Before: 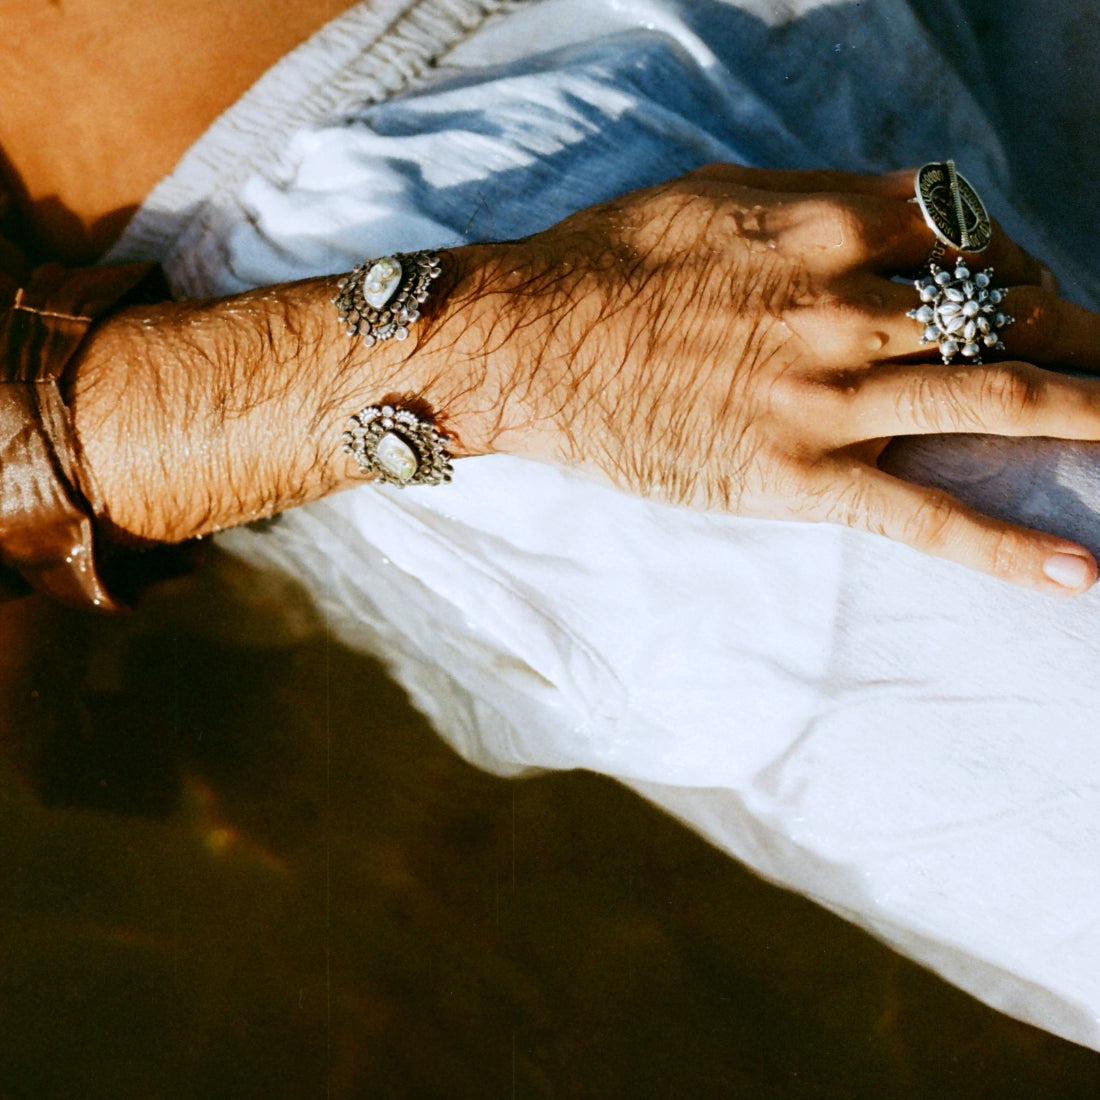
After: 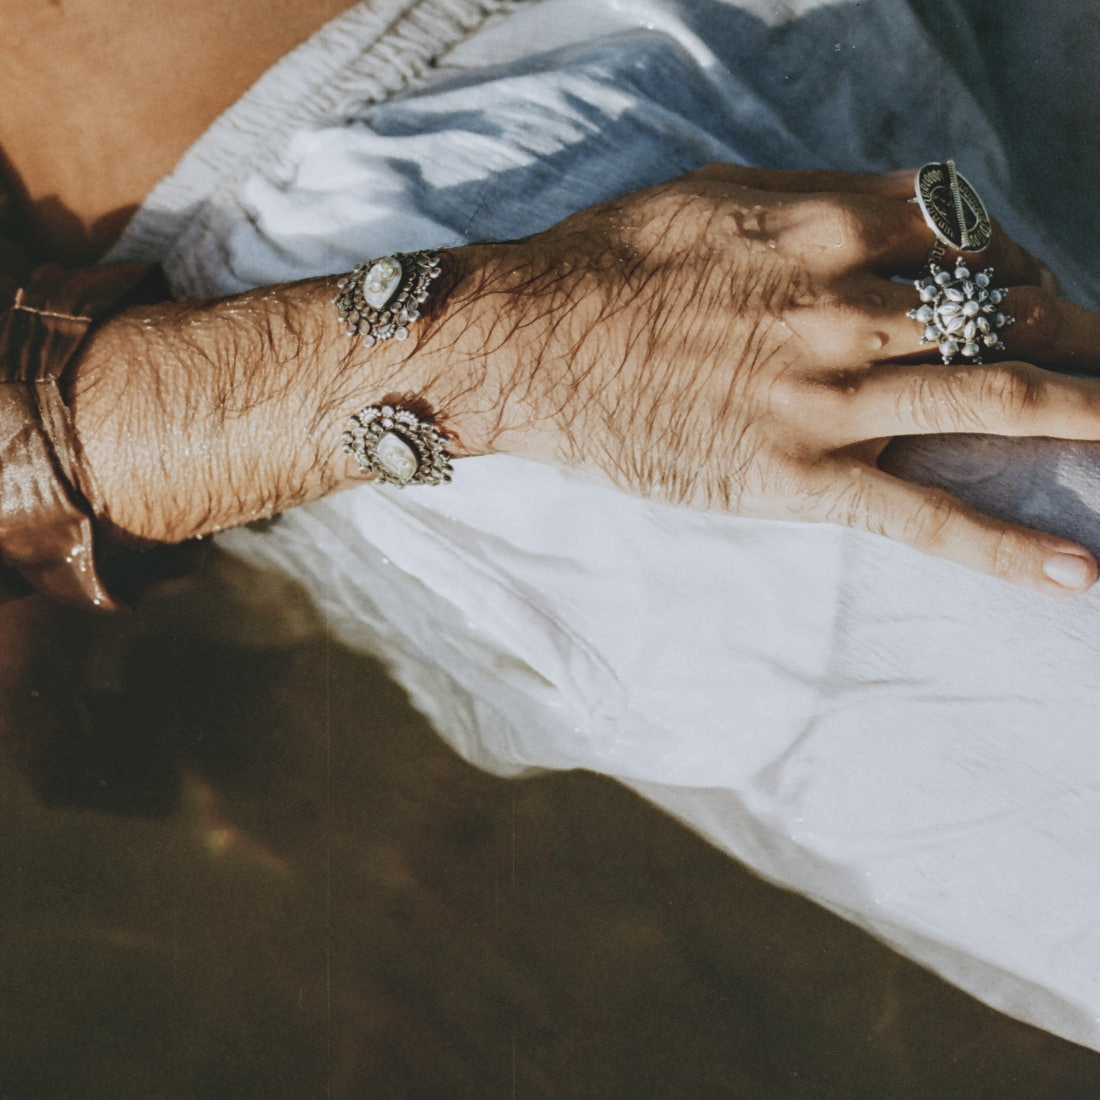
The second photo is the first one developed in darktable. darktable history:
local contrast: on, module defaults
contrast brightness saturation: contrast -0.248, saturation -0.444
